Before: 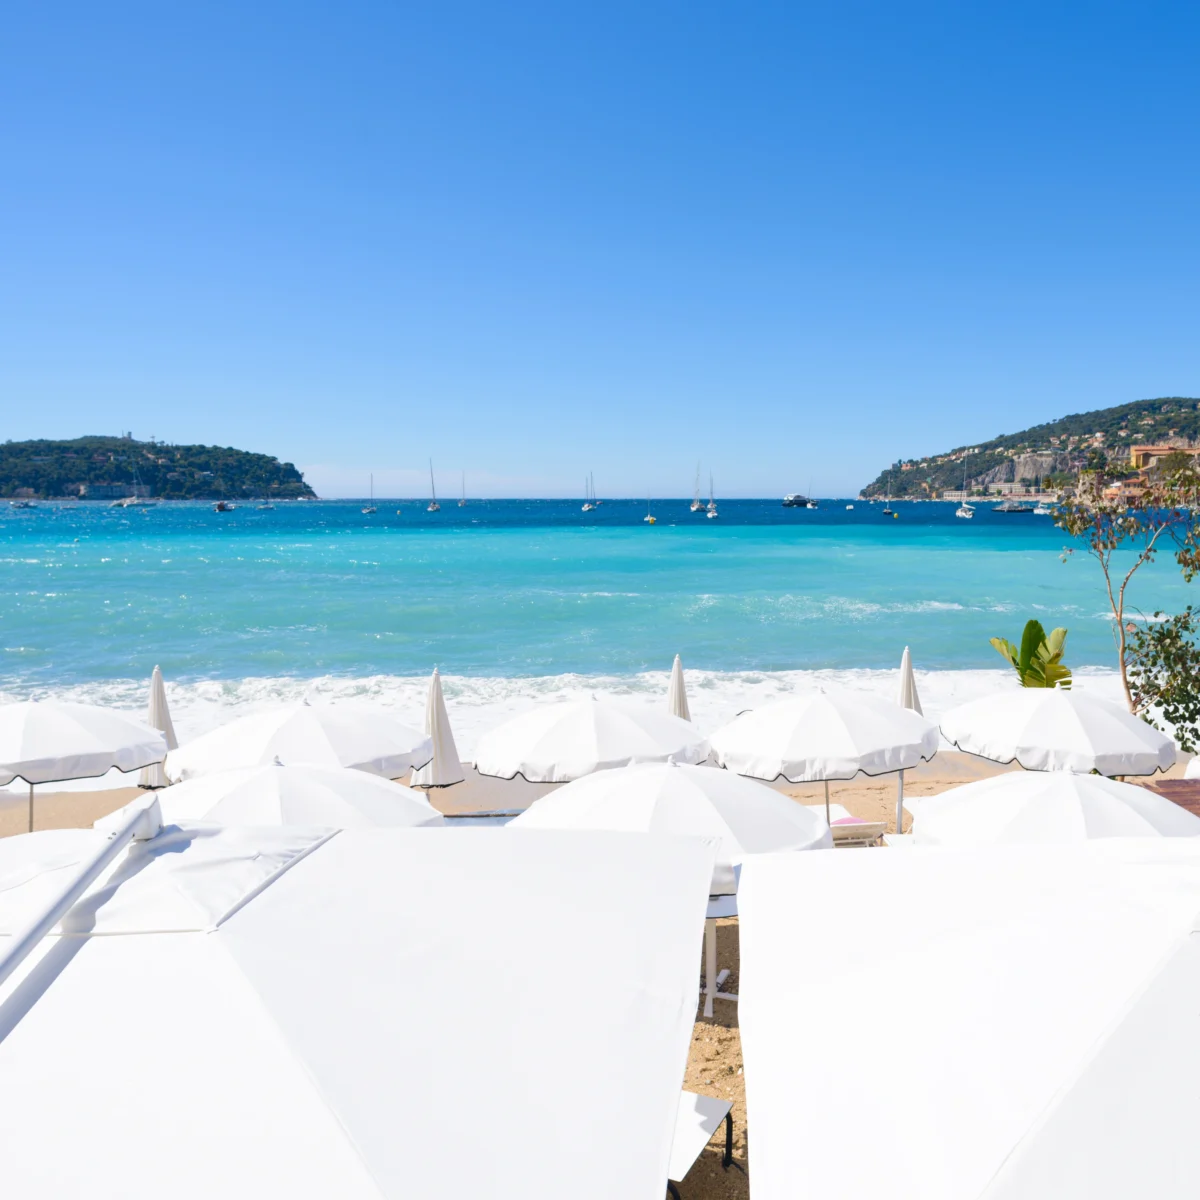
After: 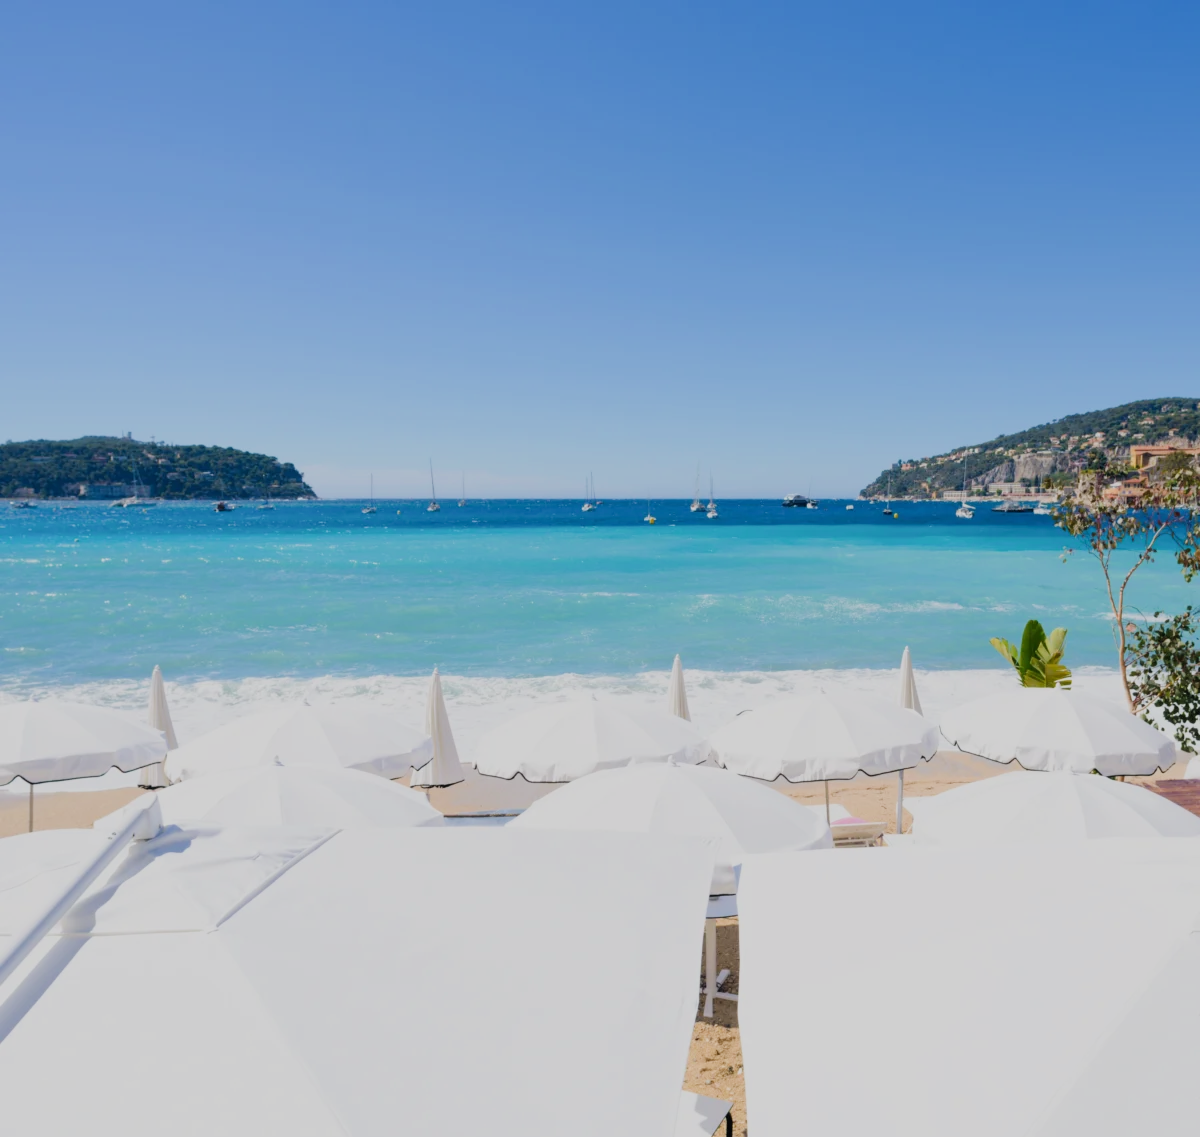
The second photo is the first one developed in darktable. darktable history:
crop and rotate: top 0.013%, bottom 5.194%
filmic rgb: black relative exposure -8.48 EV, white relative exposure 5.55 EV, threshold 5.95 EV, hardness 3.38, contrast 1.024, iterations of high-quality reconstruction 10, enable highlight reconstruction true
